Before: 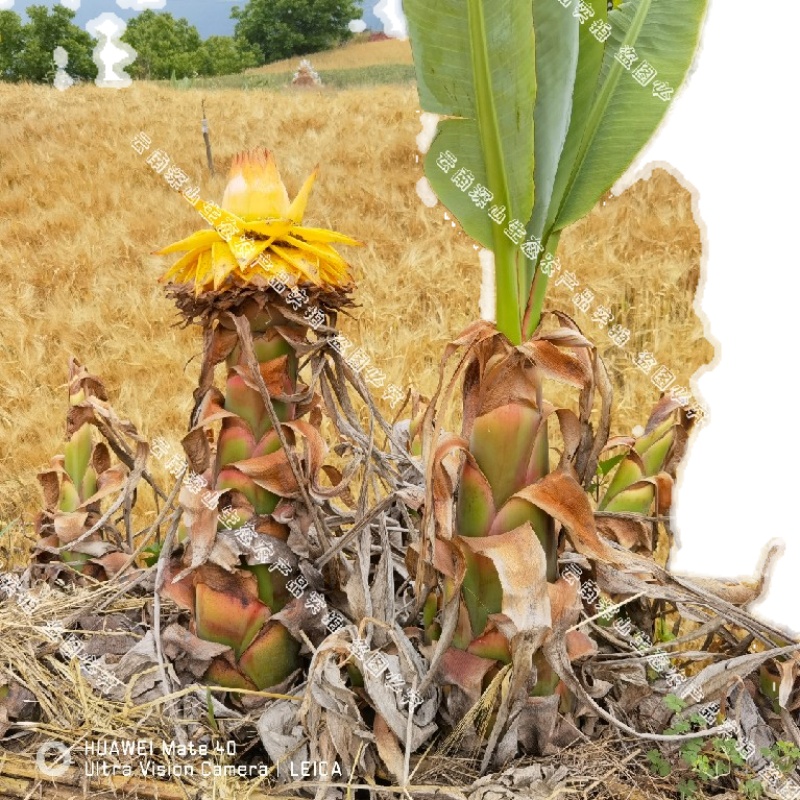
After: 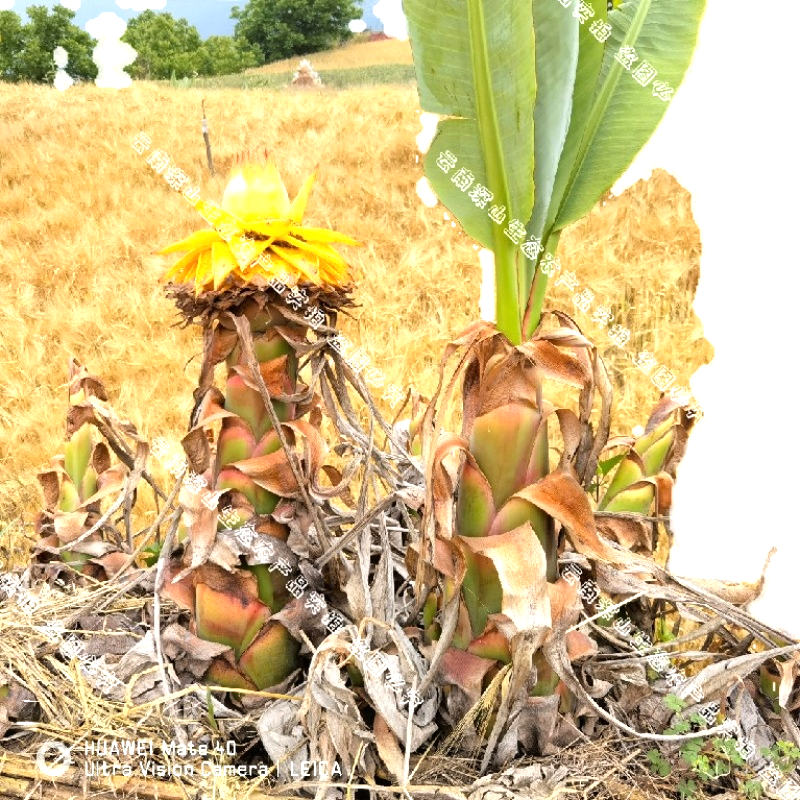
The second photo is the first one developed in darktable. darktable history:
tone equalizer: -8 EV -0.733 EV, -7 EV -0.703 EV, -6 EV -0.58 EV, -5 EV -0.406 EV, -3 EV 0.387 EV, -2 EV 0.6 EV, -1 EV 0.679 EV, +0 EV 0.726 EV
